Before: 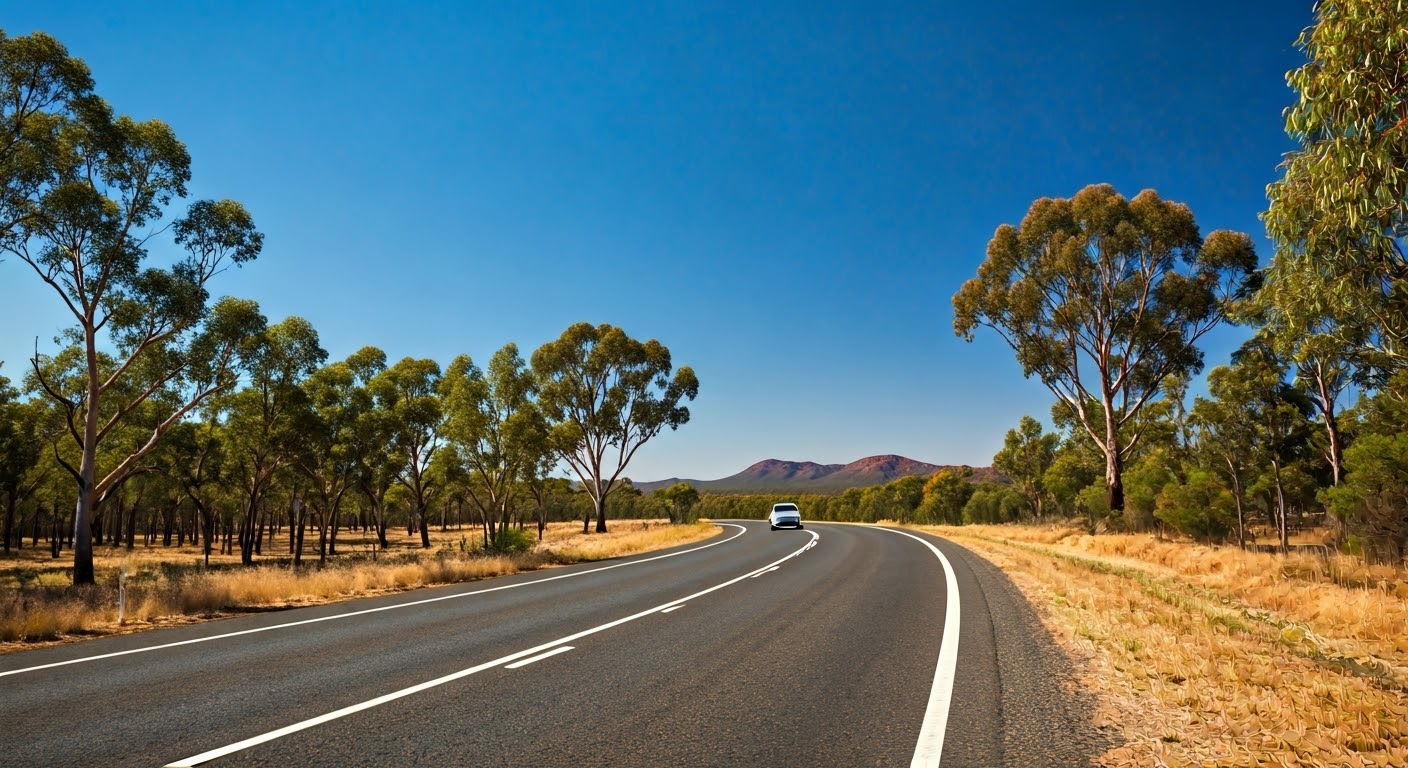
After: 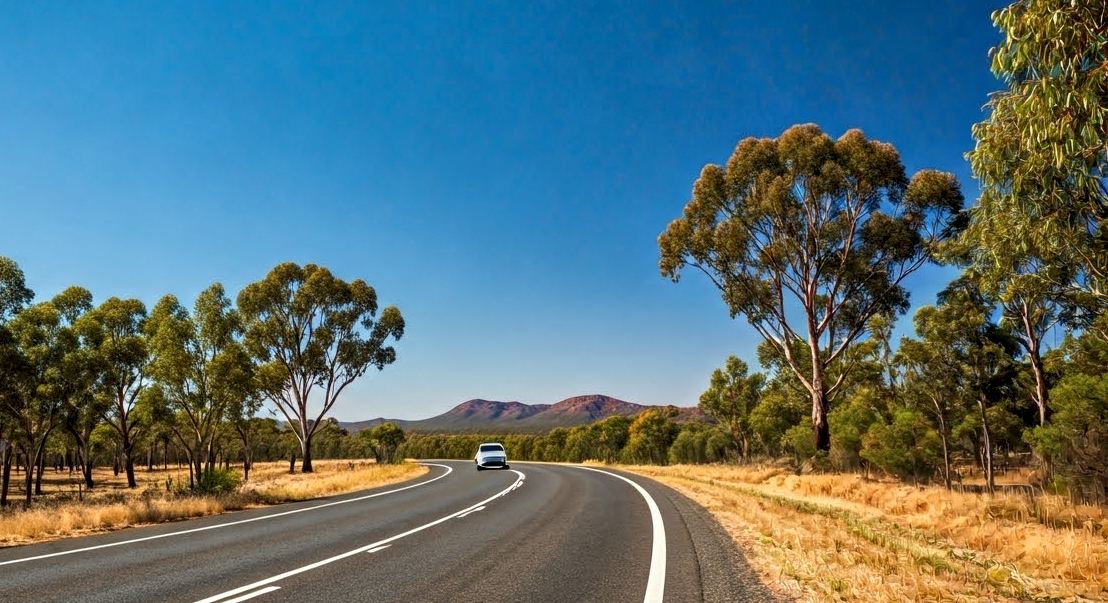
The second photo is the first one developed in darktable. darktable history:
local contrast: highlights 91%, shadows 86%, detail 160%, midtone range 0.2
crop and rotate: left 20.922%, top 7.838%, right 0.375%, bottom 13.541%
